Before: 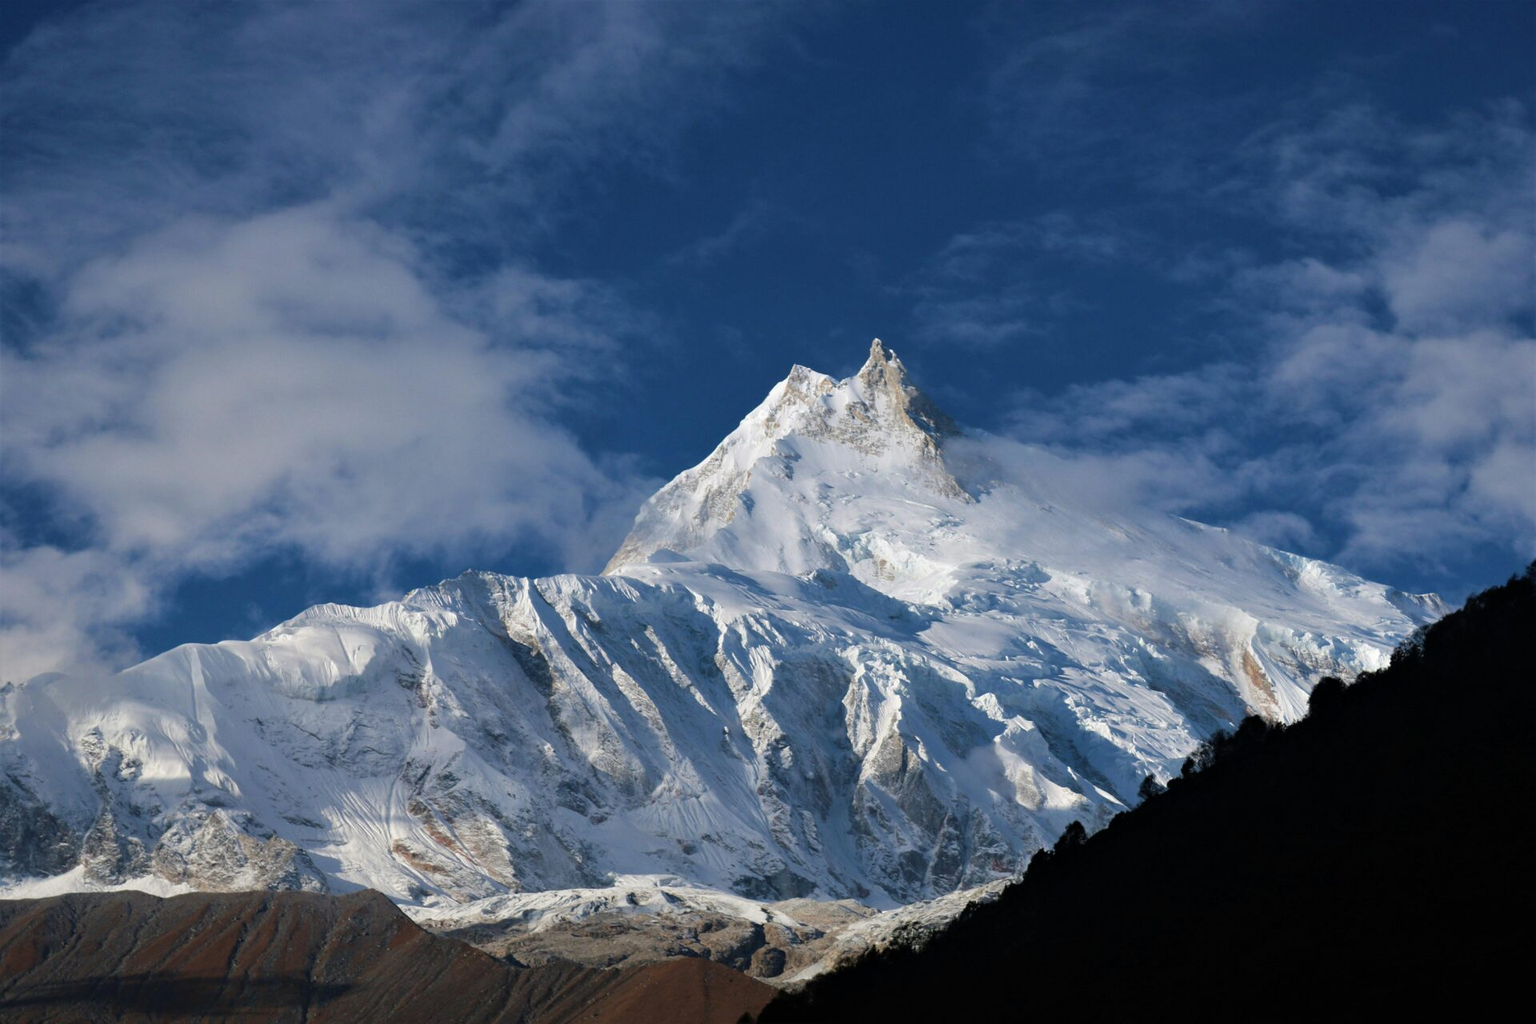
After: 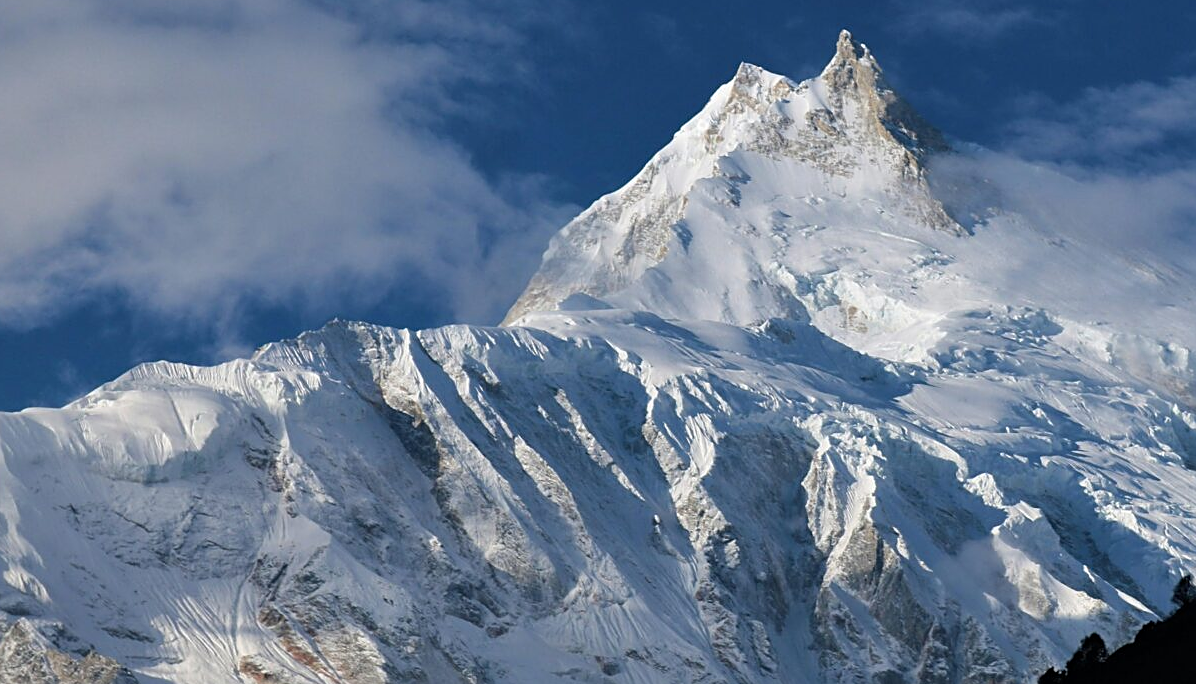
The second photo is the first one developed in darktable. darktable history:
crop: left 13.078%, top 30.776%, right 24.589%, bottom 15.72%
sharpen: on, module defaults
